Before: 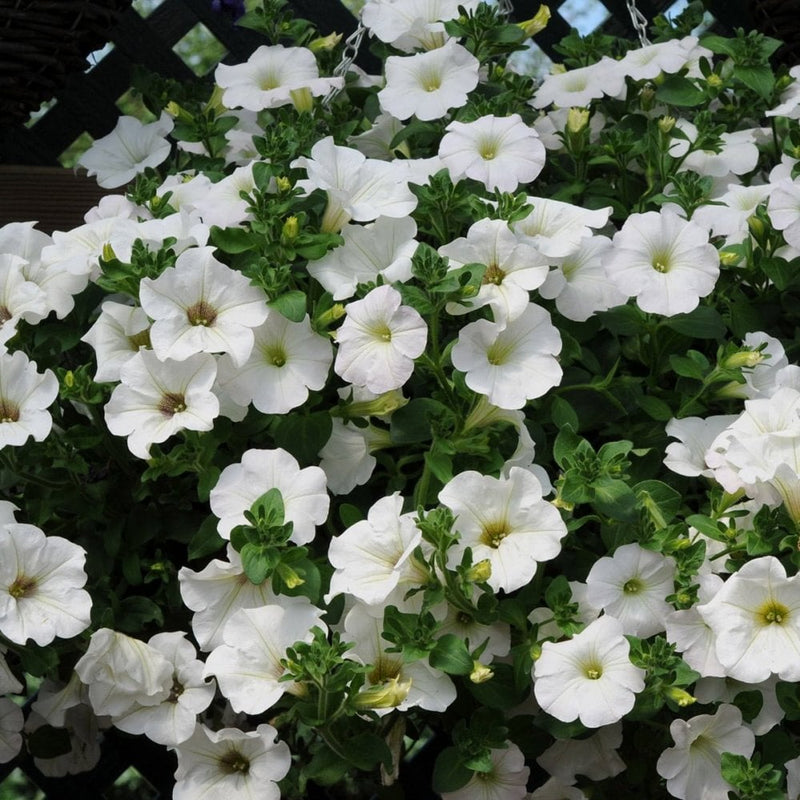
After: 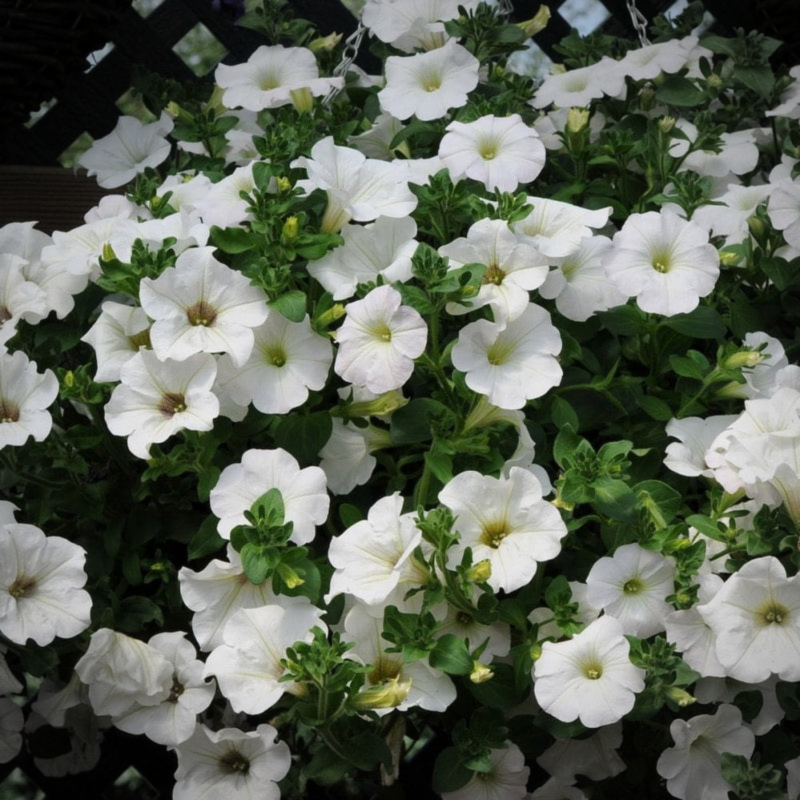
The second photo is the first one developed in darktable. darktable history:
vignetting: width/height ratio 1.094
lowpass: radius 0.5, unbound 0
rotate and perspective: automatic cropping off
